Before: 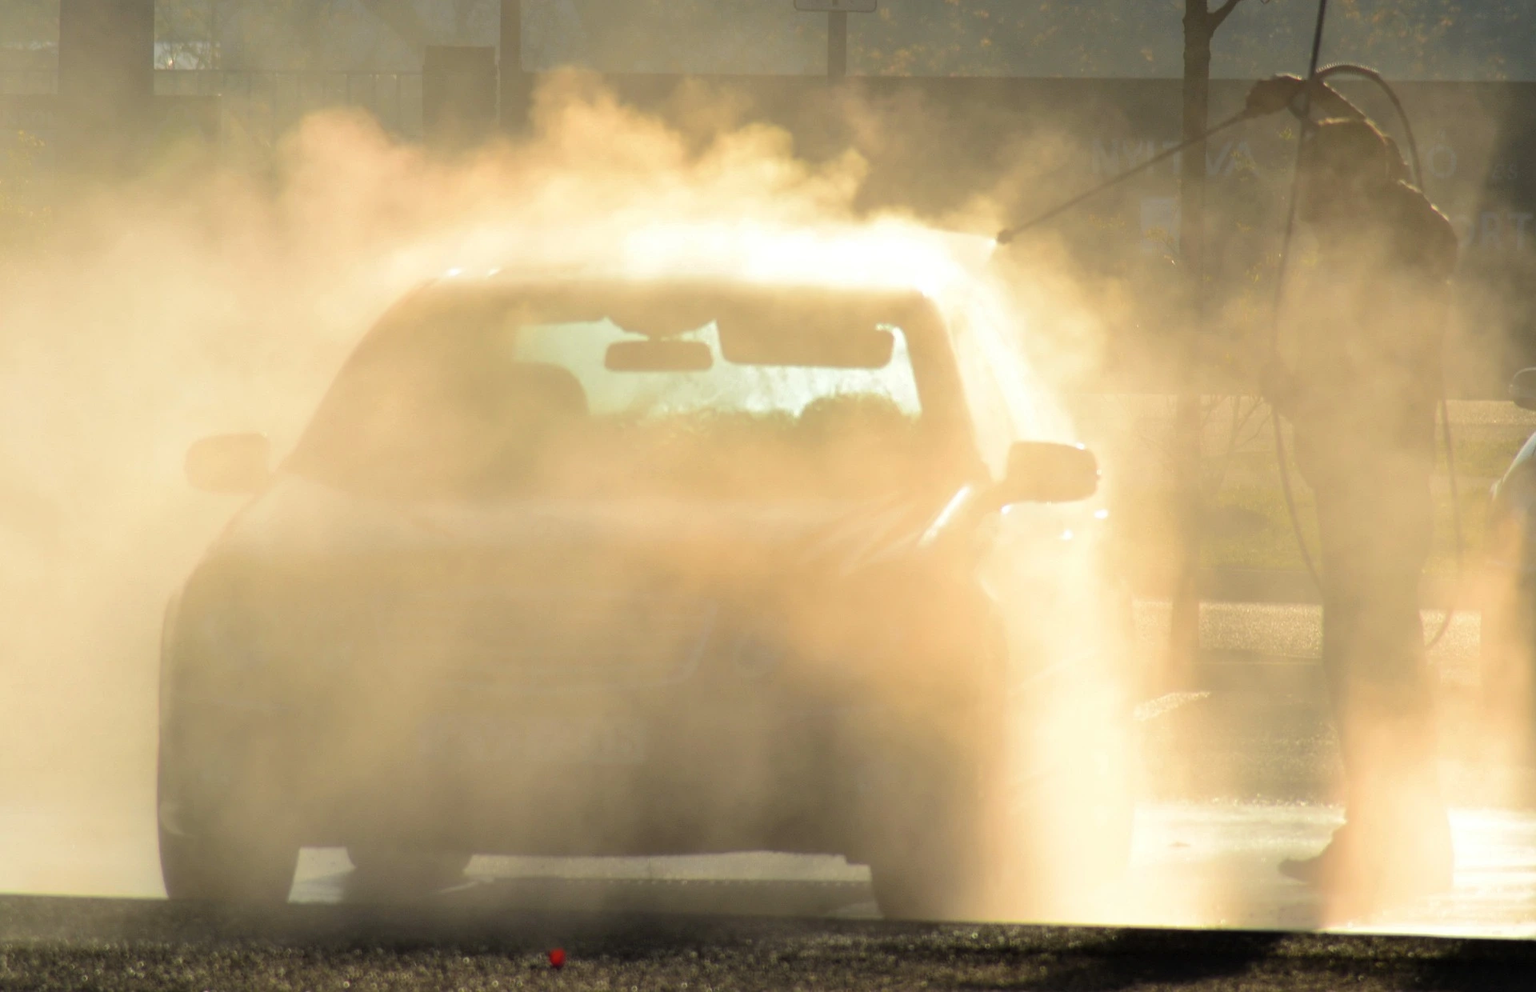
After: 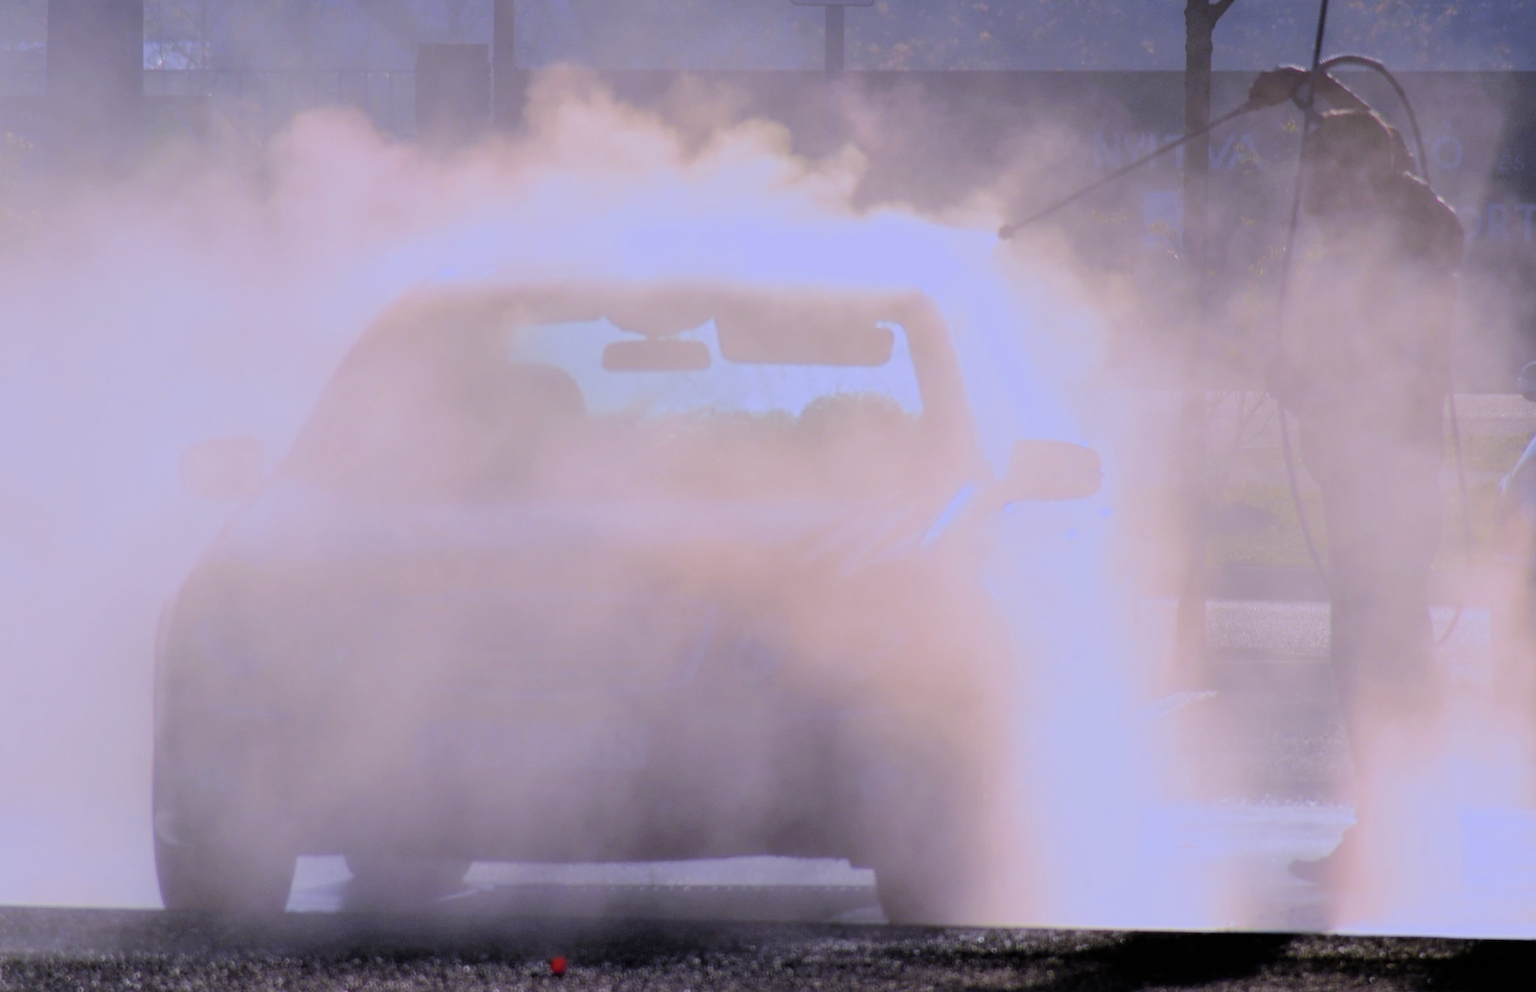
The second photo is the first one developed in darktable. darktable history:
rotate and perspective: rotation -0.45°, automatic cropping original format, crop left 0.008, crop right 0.992, crop top 0.012, crop bottom 0.988
white balance: red 0.98, blue 1.61
filmic rgb: black relative exposure -7.15 EV, white relative exposure 5.36 EV, hardness 3.02
